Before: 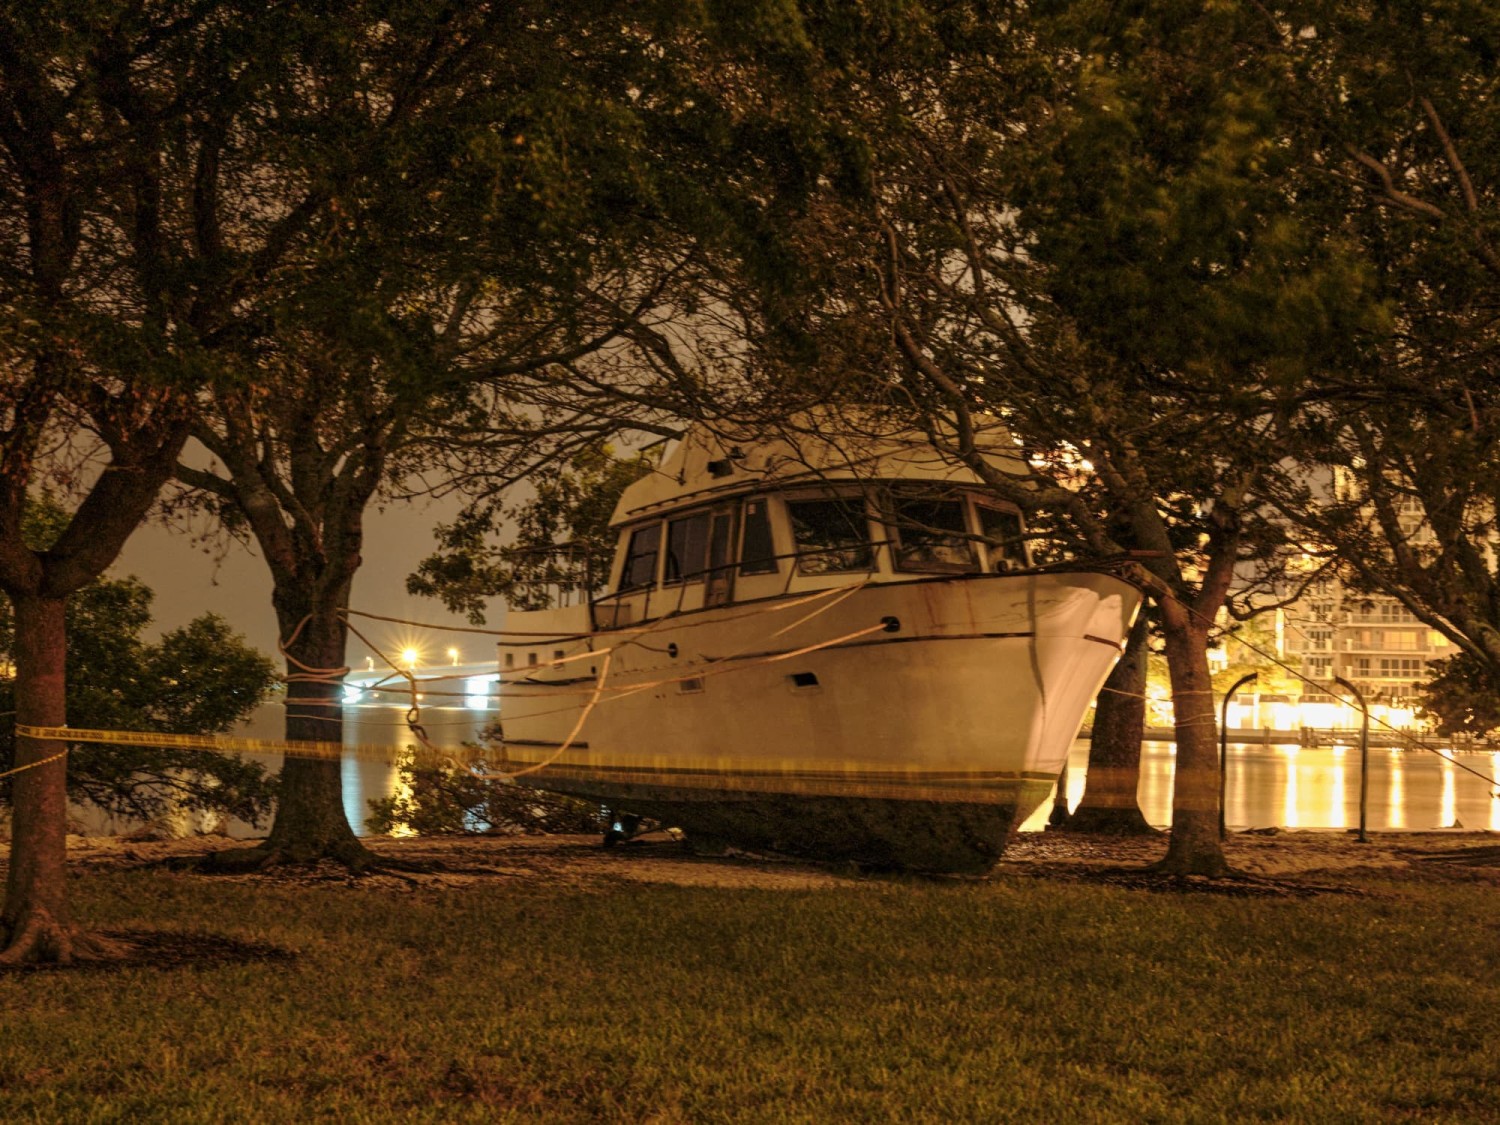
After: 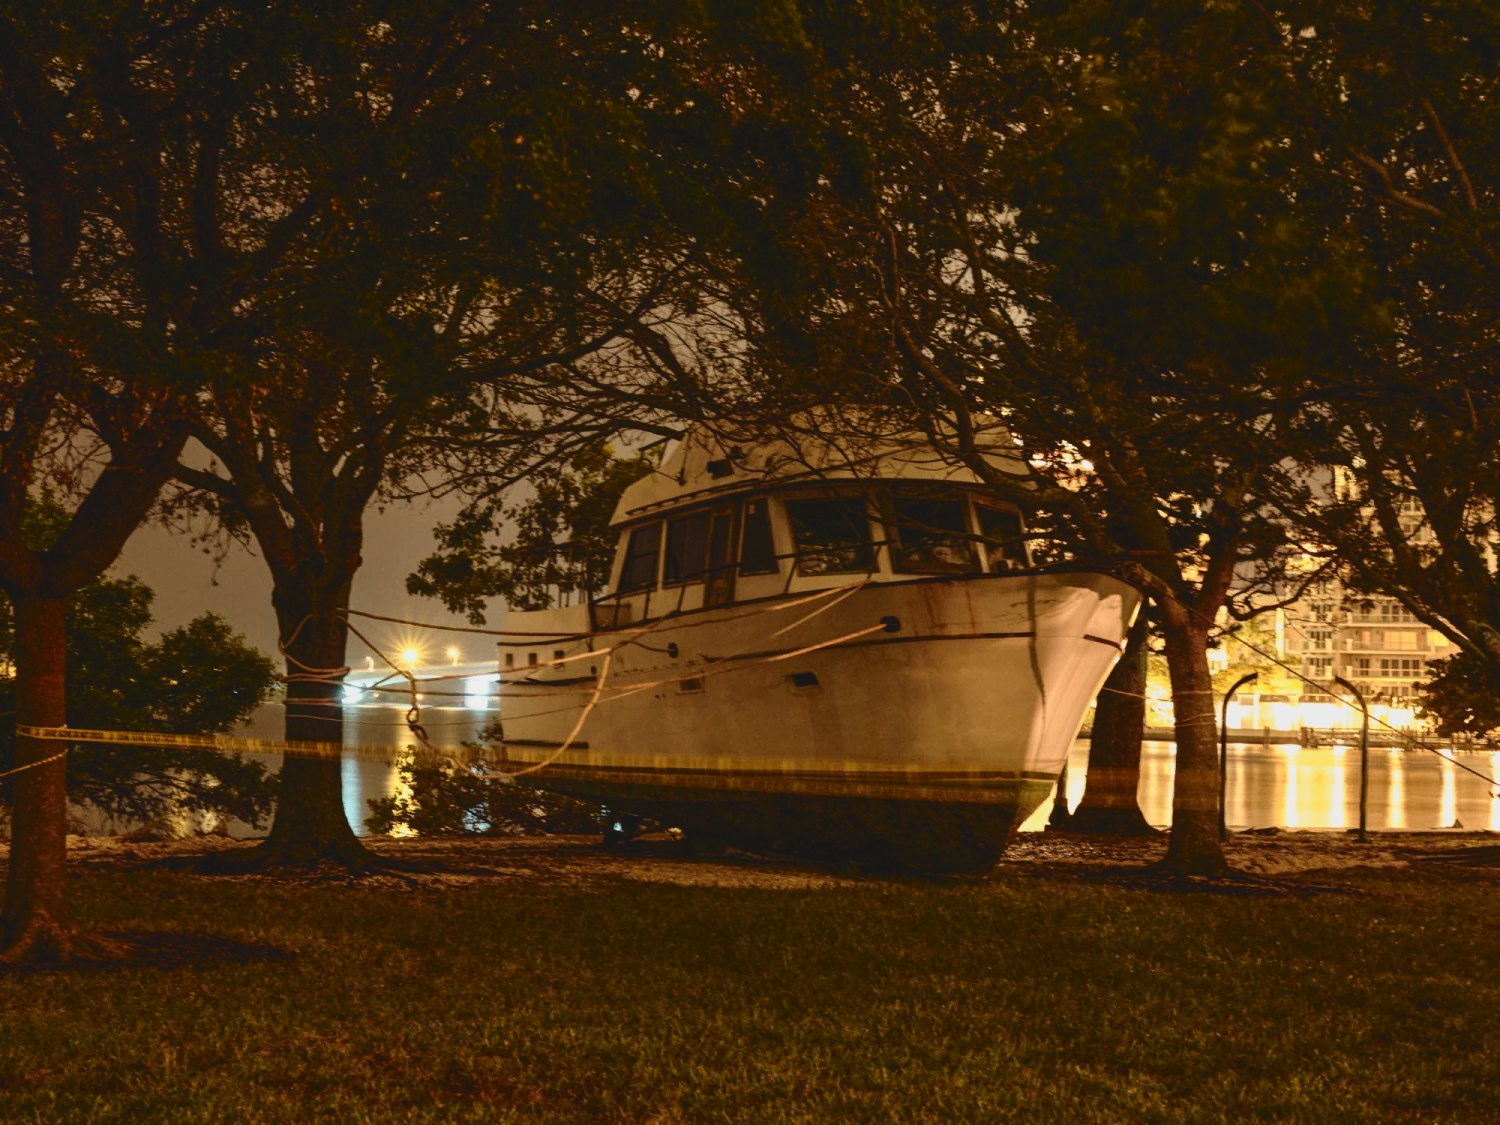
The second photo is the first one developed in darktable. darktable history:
tone curve: curves: ch0 [(0, 0.072) (0.249, 0.176) (0.518, 0.489) (0.832, 0.854) (1, 0.948)], color space Lab, independent channels, preserve colors none
